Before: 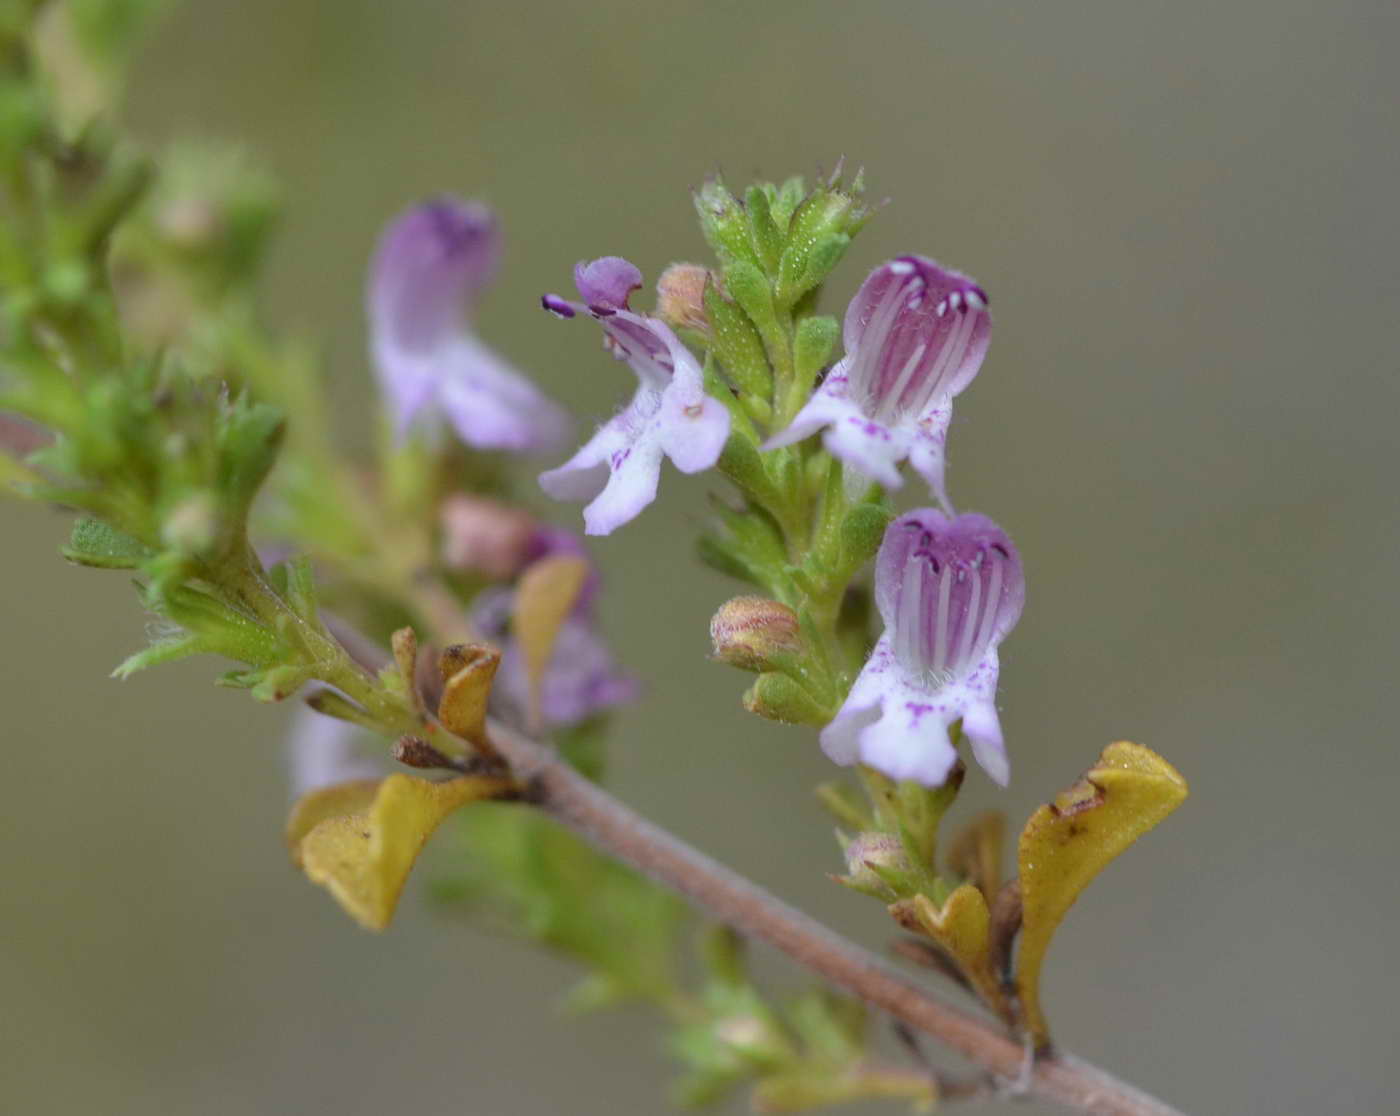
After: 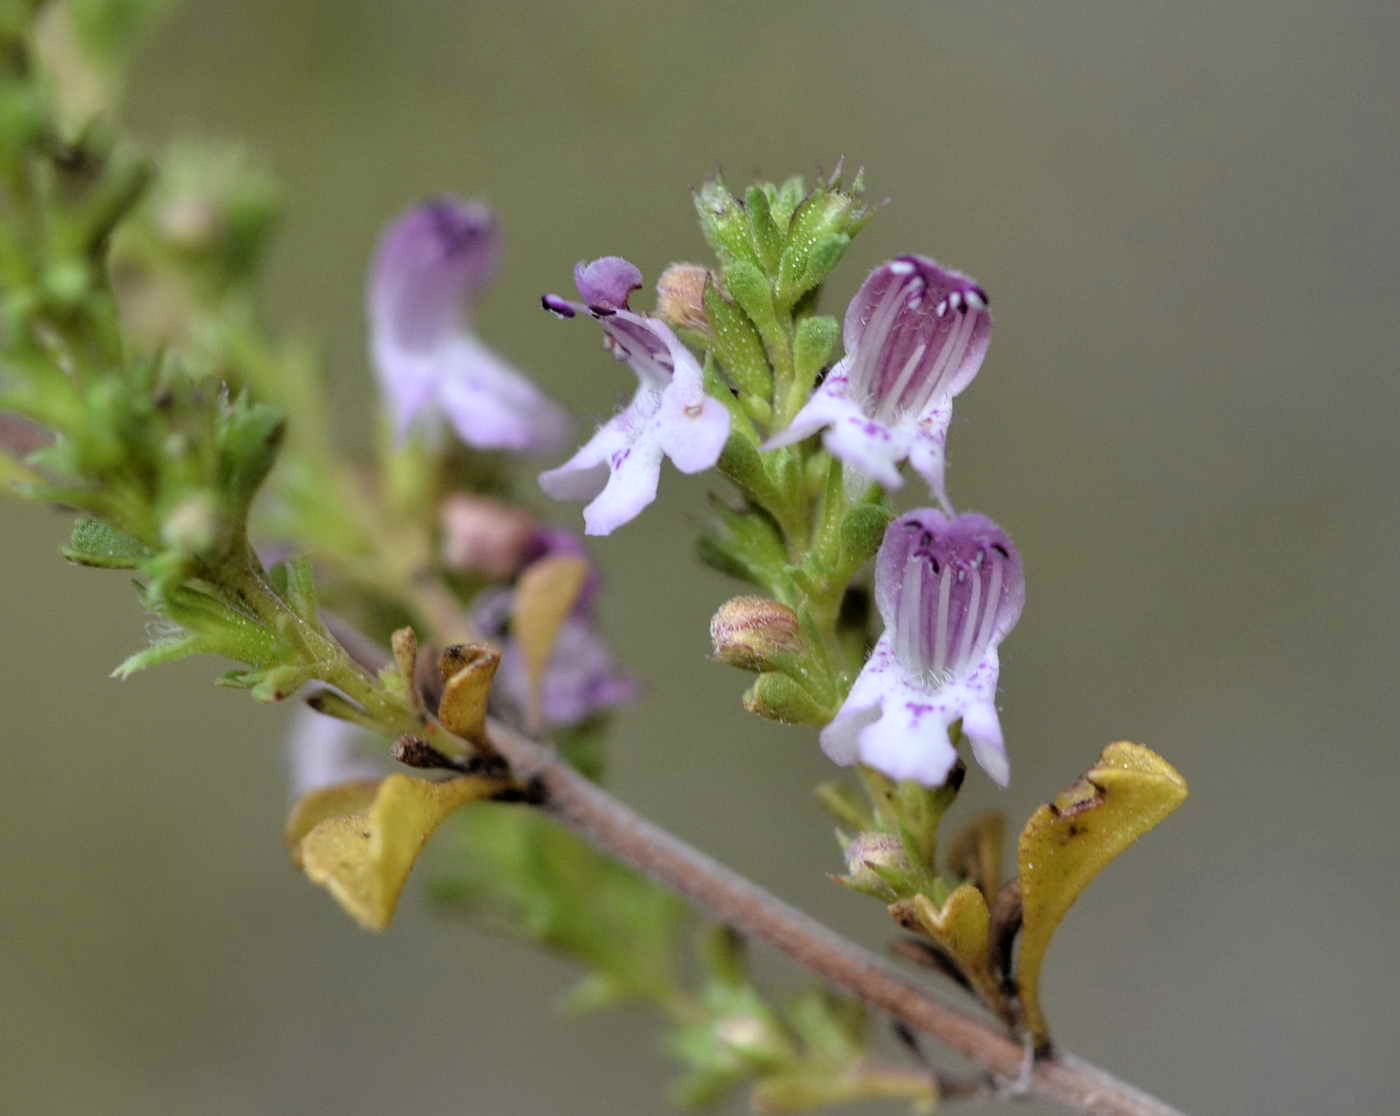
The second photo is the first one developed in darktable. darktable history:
white balance: emerald 1
filmic rgb: black relative exposure -3.64 EV, white relative exposure 2.44 EV, hardness 3.29
